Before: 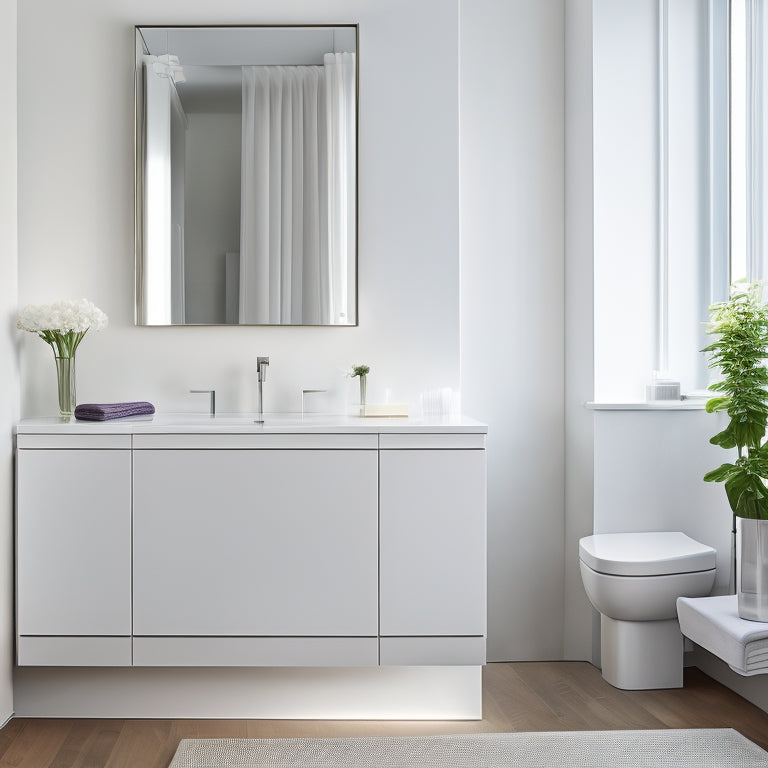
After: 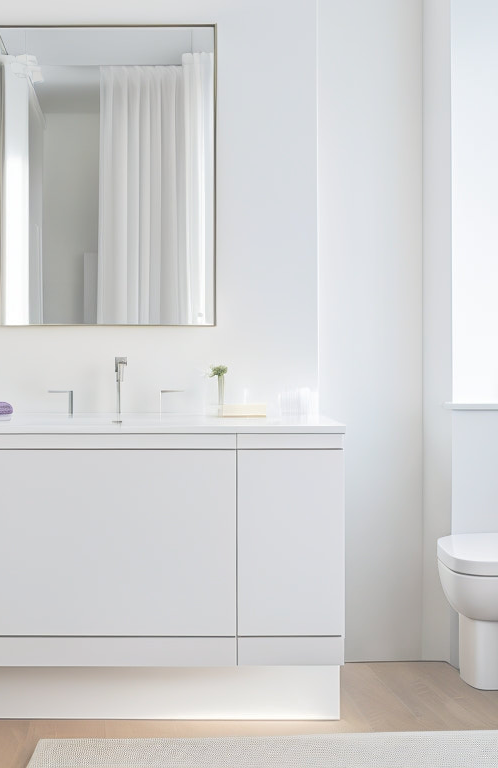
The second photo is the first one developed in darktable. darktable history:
tone curve: curves: ch0 [(0, 0) (0.003, 0.275) (0.011, 0.288) (0.025, 0.309) (0.044, 0.326) (0.069, 0.346) (0.1, 0.37) (0.136, 0.396) (0.177, 0.432) (0.224, 0.473) (0.277, 0.516) (0.335, 0.566) (0.399, 0.611) (0.468, 0.661) (0.543, 0.711) (0.623, 0.761) (0.709, 0.817) (0.801, 0.867) (0.898, 0.911) (1, 1)], color space Lab, independent channels, preserve colors none
crop and rotate: left 18.567%, right 16.468%
